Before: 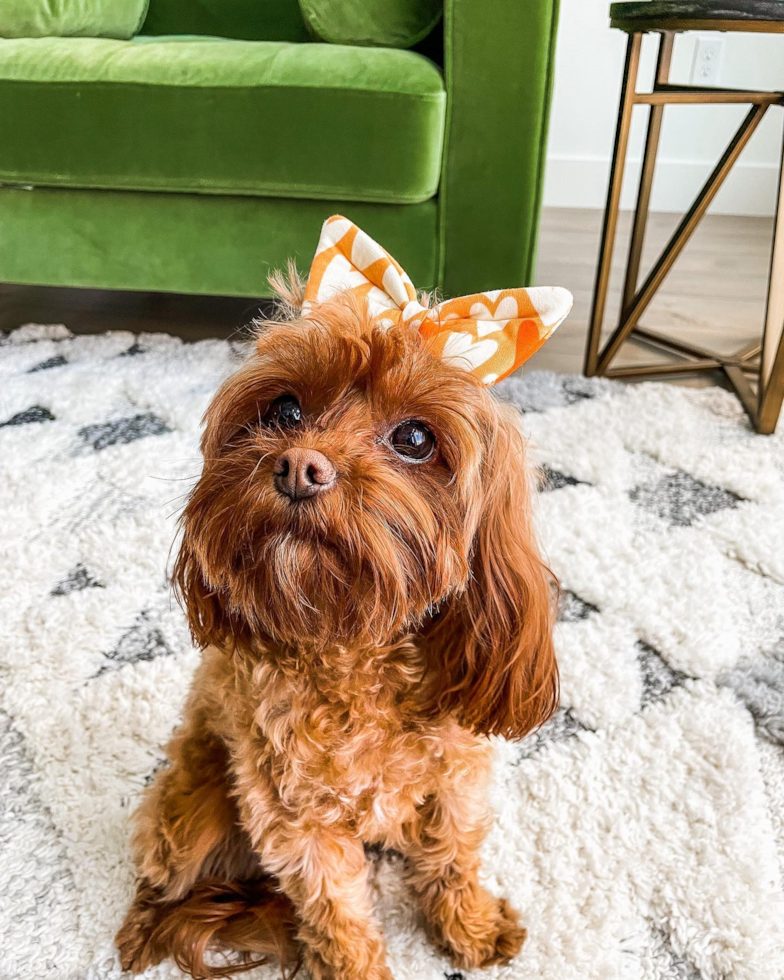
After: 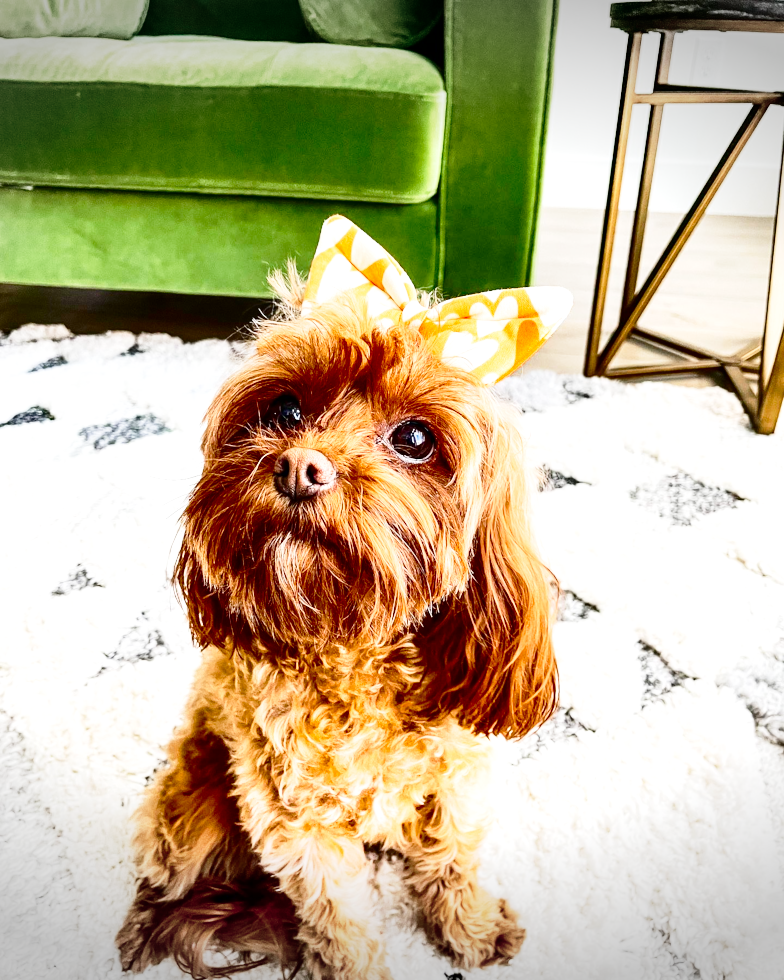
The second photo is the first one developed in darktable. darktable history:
exposure: black level correction 0, exposure 0.498 EV, compensate highlight preservation false
base curve: curves: ch0 [(0, 0) (0.028, 0.03) (0.121, 0.232) (0.46, 0.748) (0.859, 0.968) (1, 1)], preserve colors none
contrast brightness saturation: contrast 0.188, brightness -0.242, saturation 0.114
vignetting: fall-off start 100.62%, width/height ratio 1.308, unbound false
